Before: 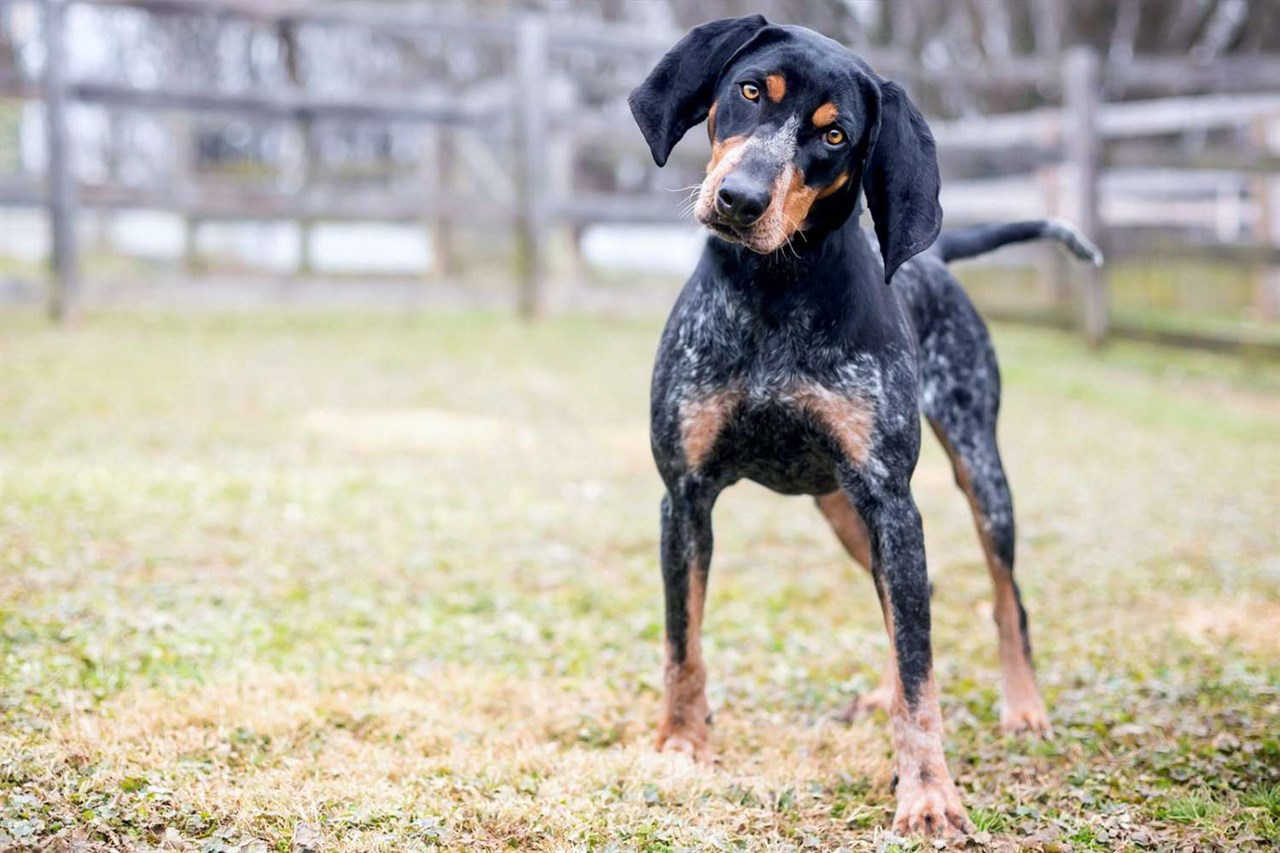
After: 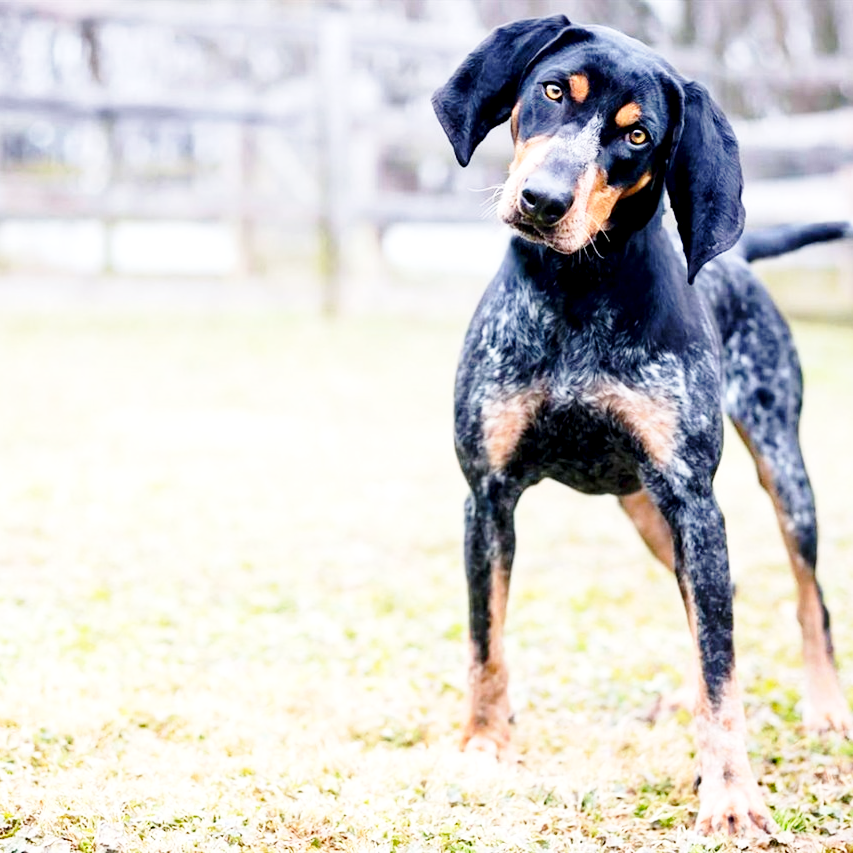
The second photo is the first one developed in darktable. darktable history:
exposure: black level correction 0.005, exposure 0.275 EV, compensate highlight preservation false
crop: left 15.394%, right 17.911%
base curve: curves: ch0 [(0, 0) (0.028, 0.03) (0.121, 0.232) (0.46, 0.748) (0.859, 0.968) (1, 1)], preserve colors none
